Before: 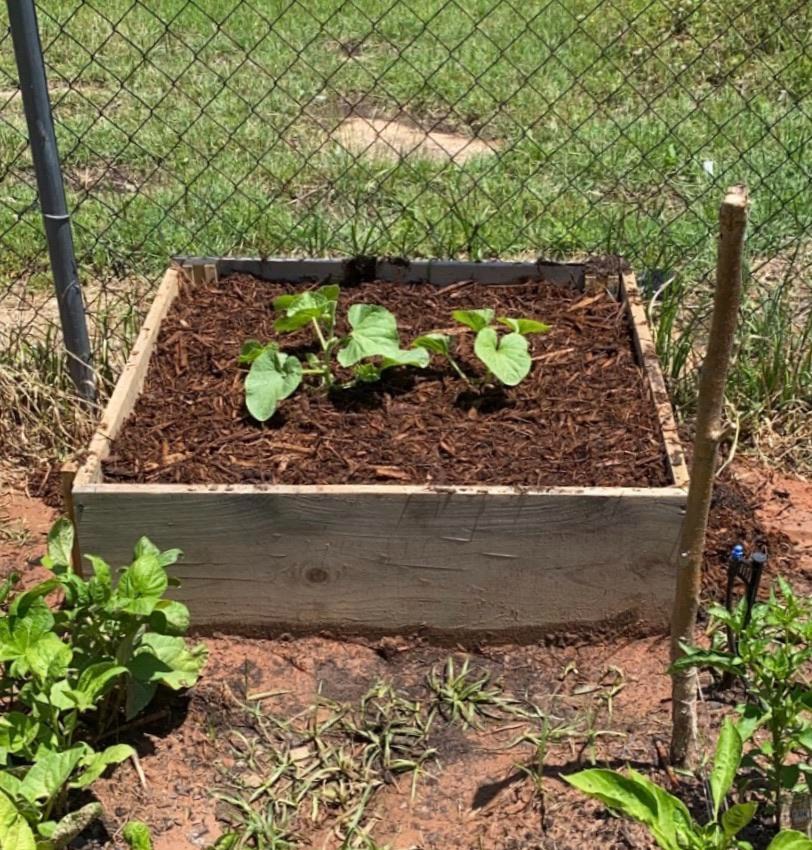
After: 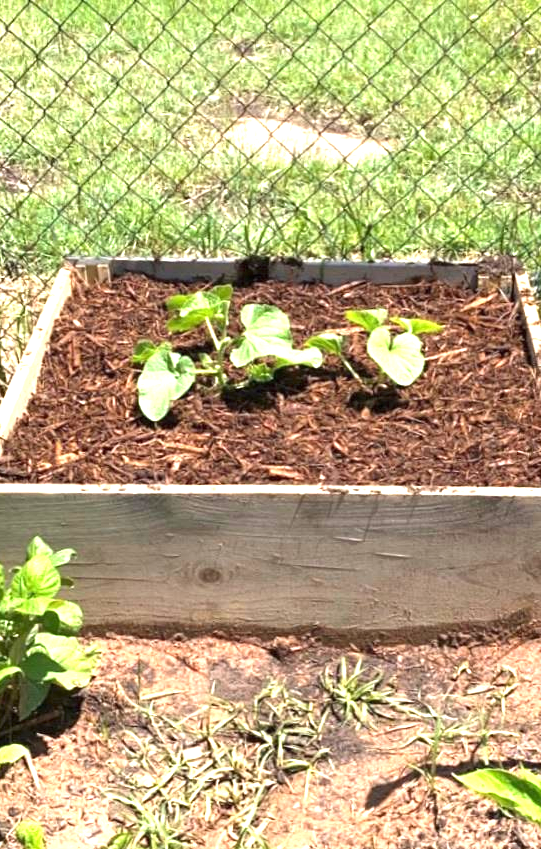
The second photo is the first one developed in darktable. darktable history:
exposure: black level correction 0, exposure 1.45 EV, compensate exposure bias true, compensate highlight preservation false
crop and rotate: left 13.409%, right 19.924%
